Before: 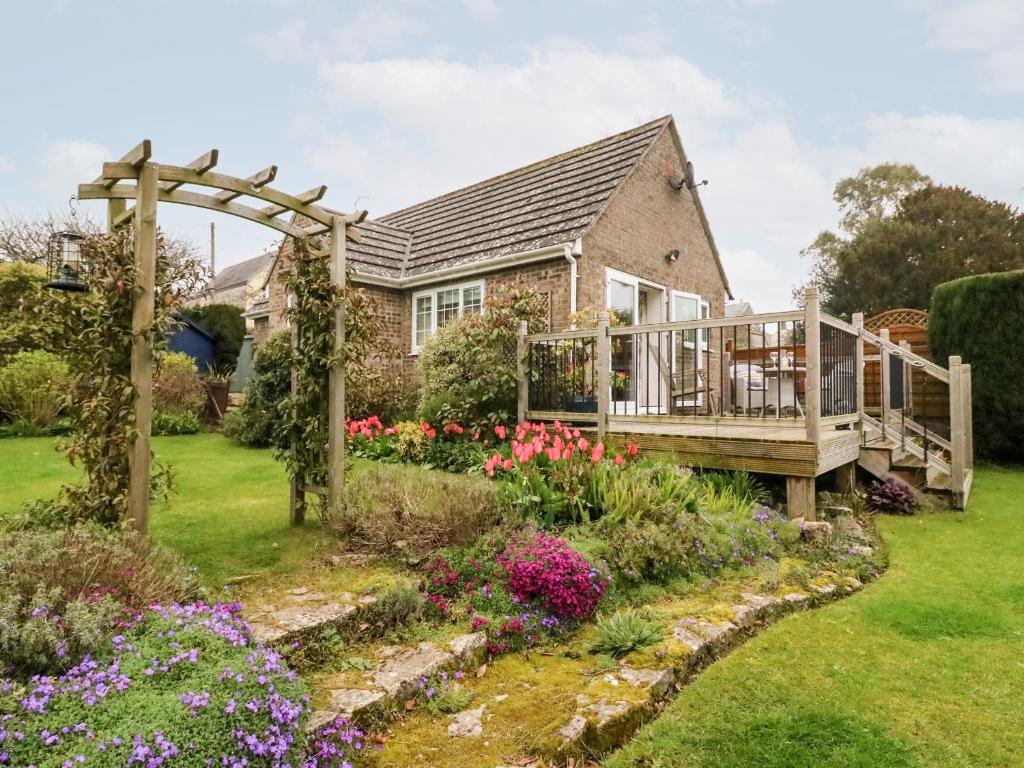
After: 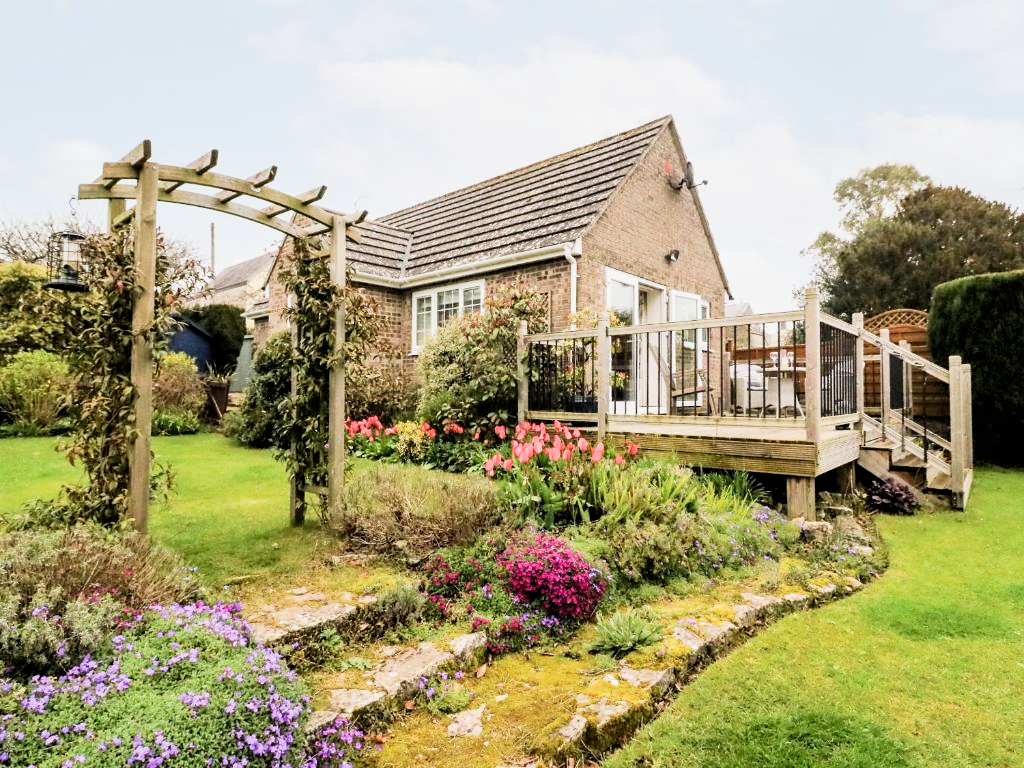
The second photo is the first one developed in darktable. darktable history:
exposure: black level correction 0.001, exposure 0.499 EV, compensate highlight preservation false
filmic rgb: black relative exposure -5.13 EV, white relative exposure 3.5 EV, hardness 3.17, contrast 1.392, highlights saturation mix -30.96%, iterations of high-quality reconstruction 0
